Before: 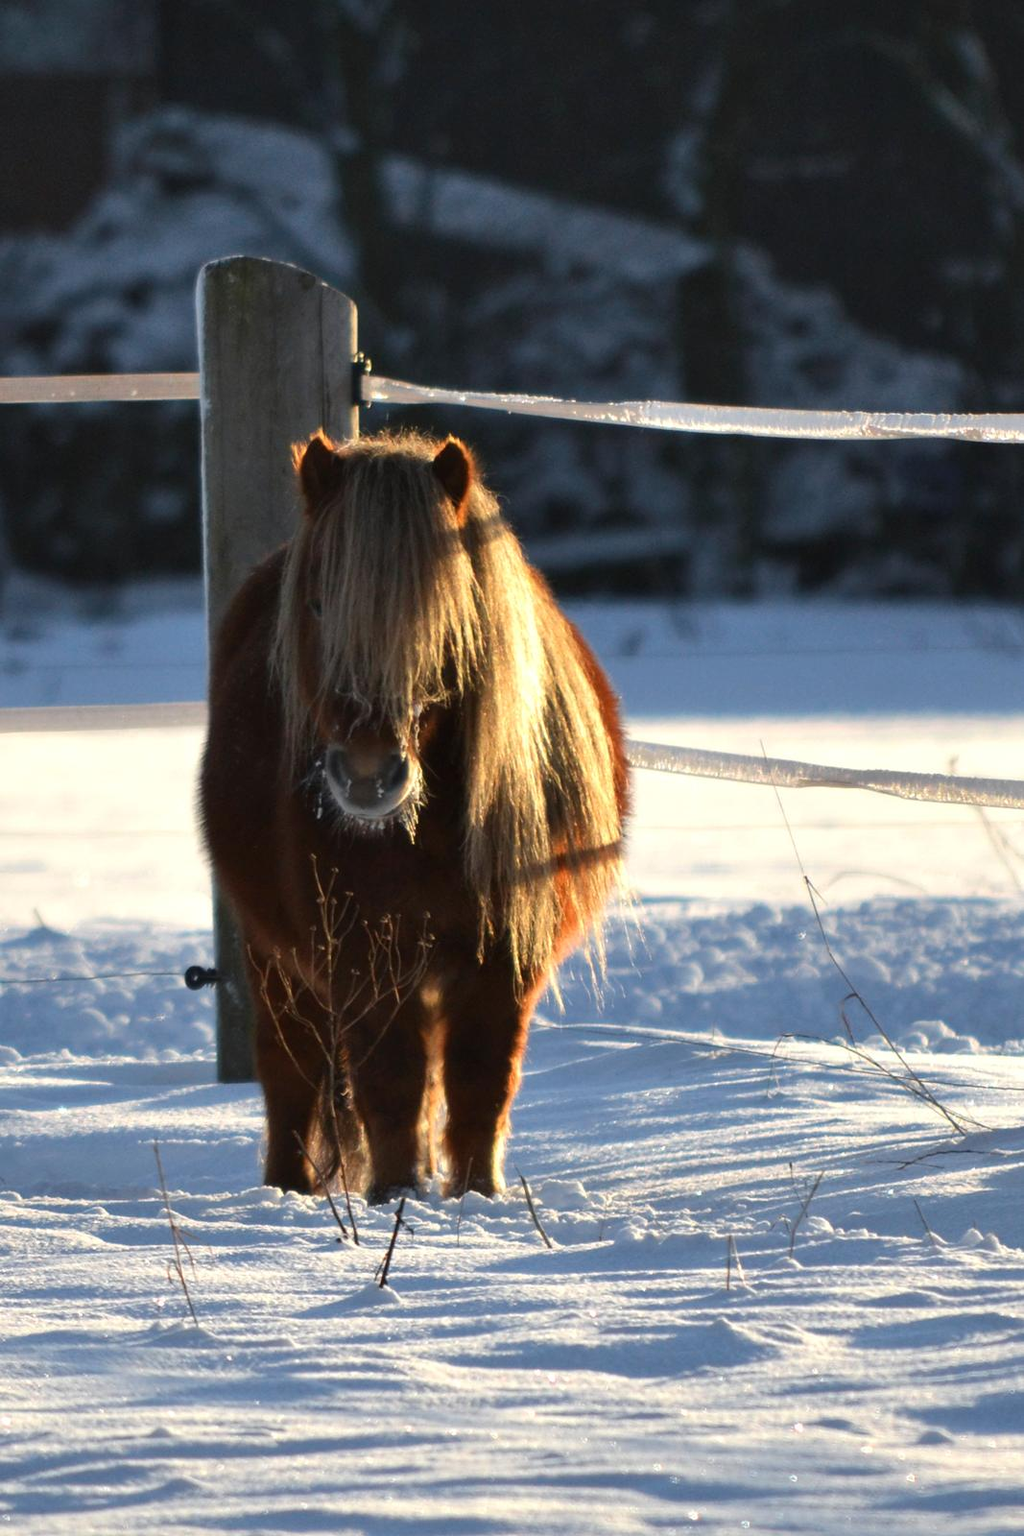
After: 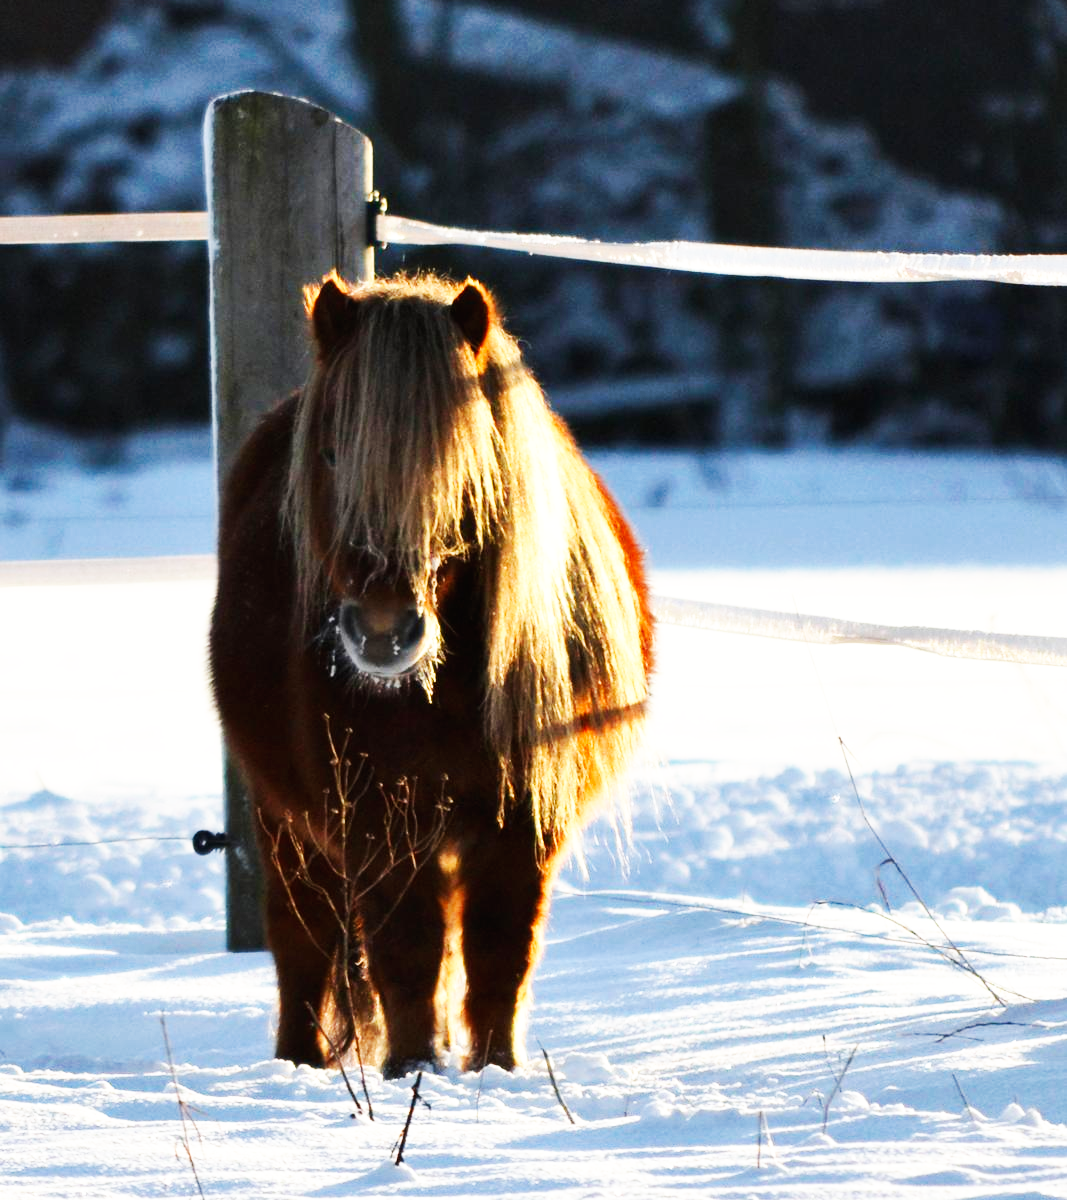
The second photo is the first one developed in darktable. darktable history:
base curve: curves: ch0 [(0, 0) (0.007, 0.004) (0.027, 0.03) (0.046, 0.07) (0.207, 0.54) (0.442, 0.872) (0.673, 0.972) (1, 1)], preserve colors none
tone curve: curves: ch0 [(0, 0) (0.003, 0.003) (0.011, 0.011) (0.025, 0.024) (0.044, 0.043) (0.069, 0.067) (0.1, 0.096) (0.136, 0.131) (0.177, 0.171) (0.224, 0.217) (0.277, 0.268) (0.335, 0.324) (0.399, 0.386) (0.468, 0.453) (0.543, 0.547) (0.623, 0.626) (0.709, 0.712) (0.801, 0.802) (0.898, 0.898) (1, 1)], preserve colors none
crop: top 11.038%, bottom 13.962%
